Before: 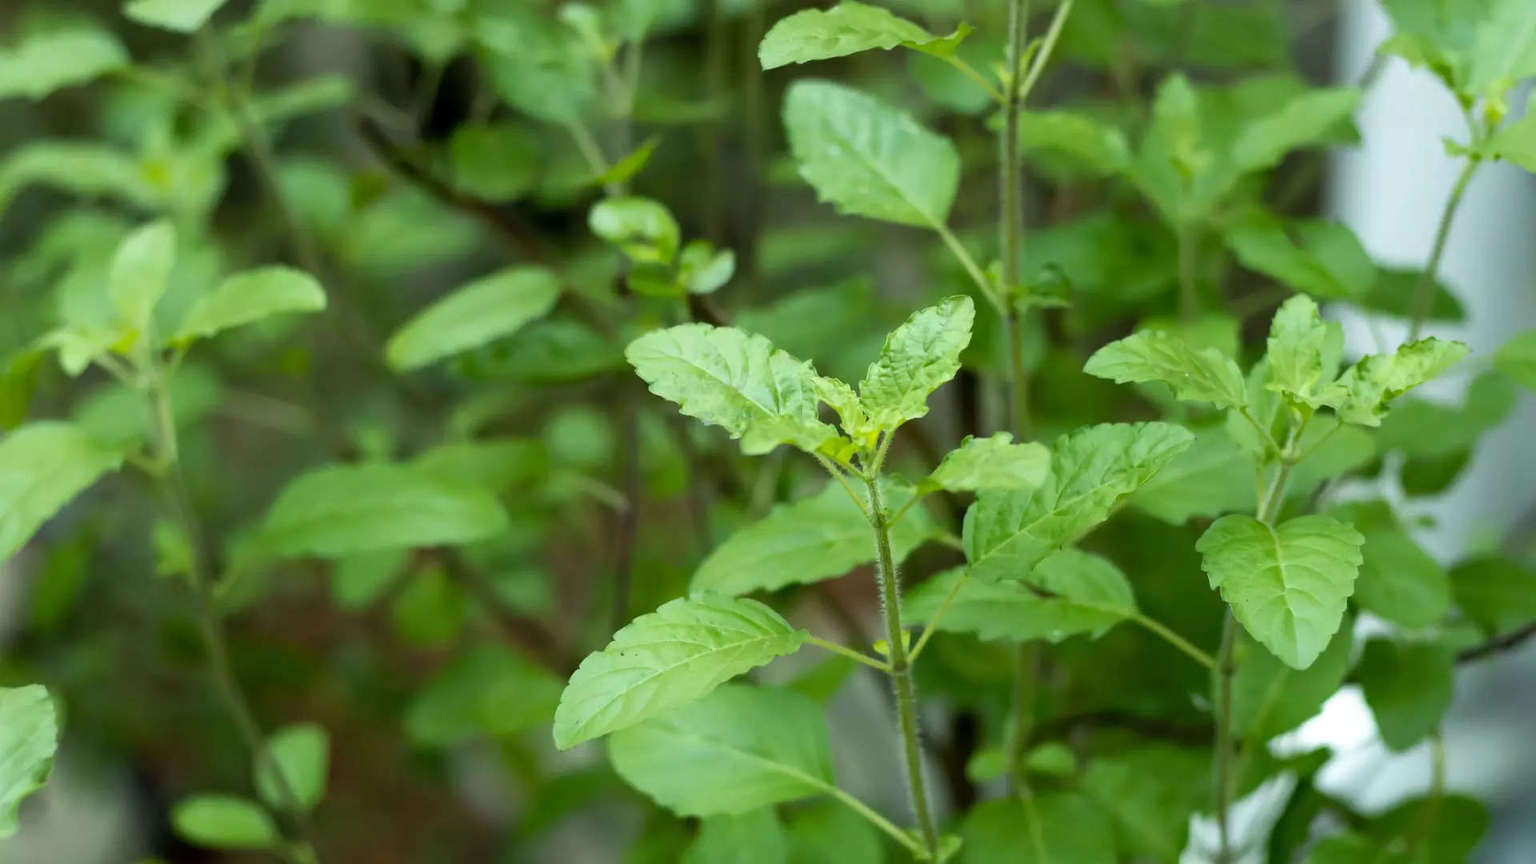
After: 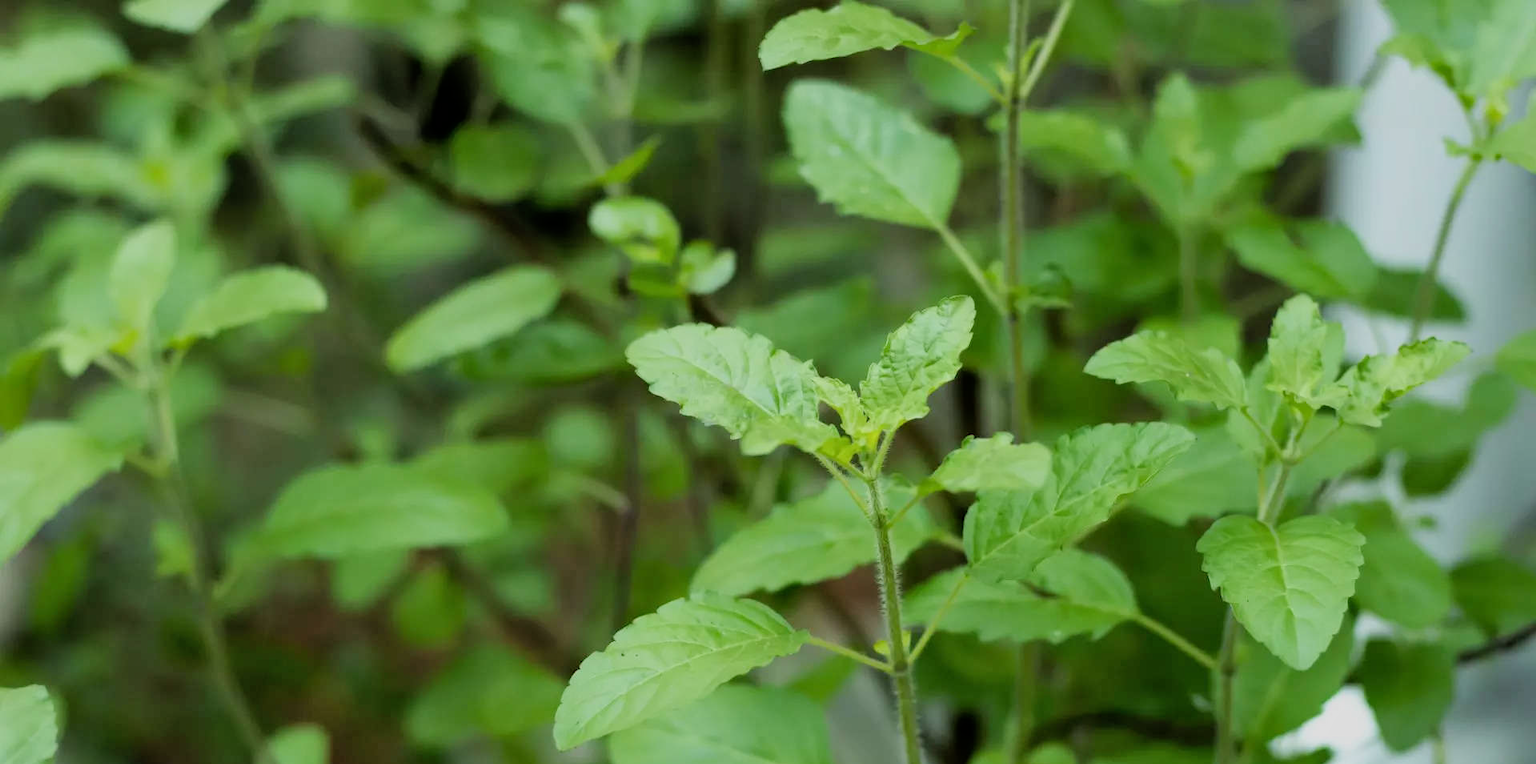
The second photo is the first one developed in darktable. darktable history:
crop and rotate: top 0%, bottom 11.491%
filmic rgb: black relative exposure -7.98 EV, white relative exposure 3.81 EV, threshold 5.99 EV, hardness 4.36, enable highlight reconstruction true
shadows and highlights: shadows 37.22, highlights -27.22, soften with gaussian
